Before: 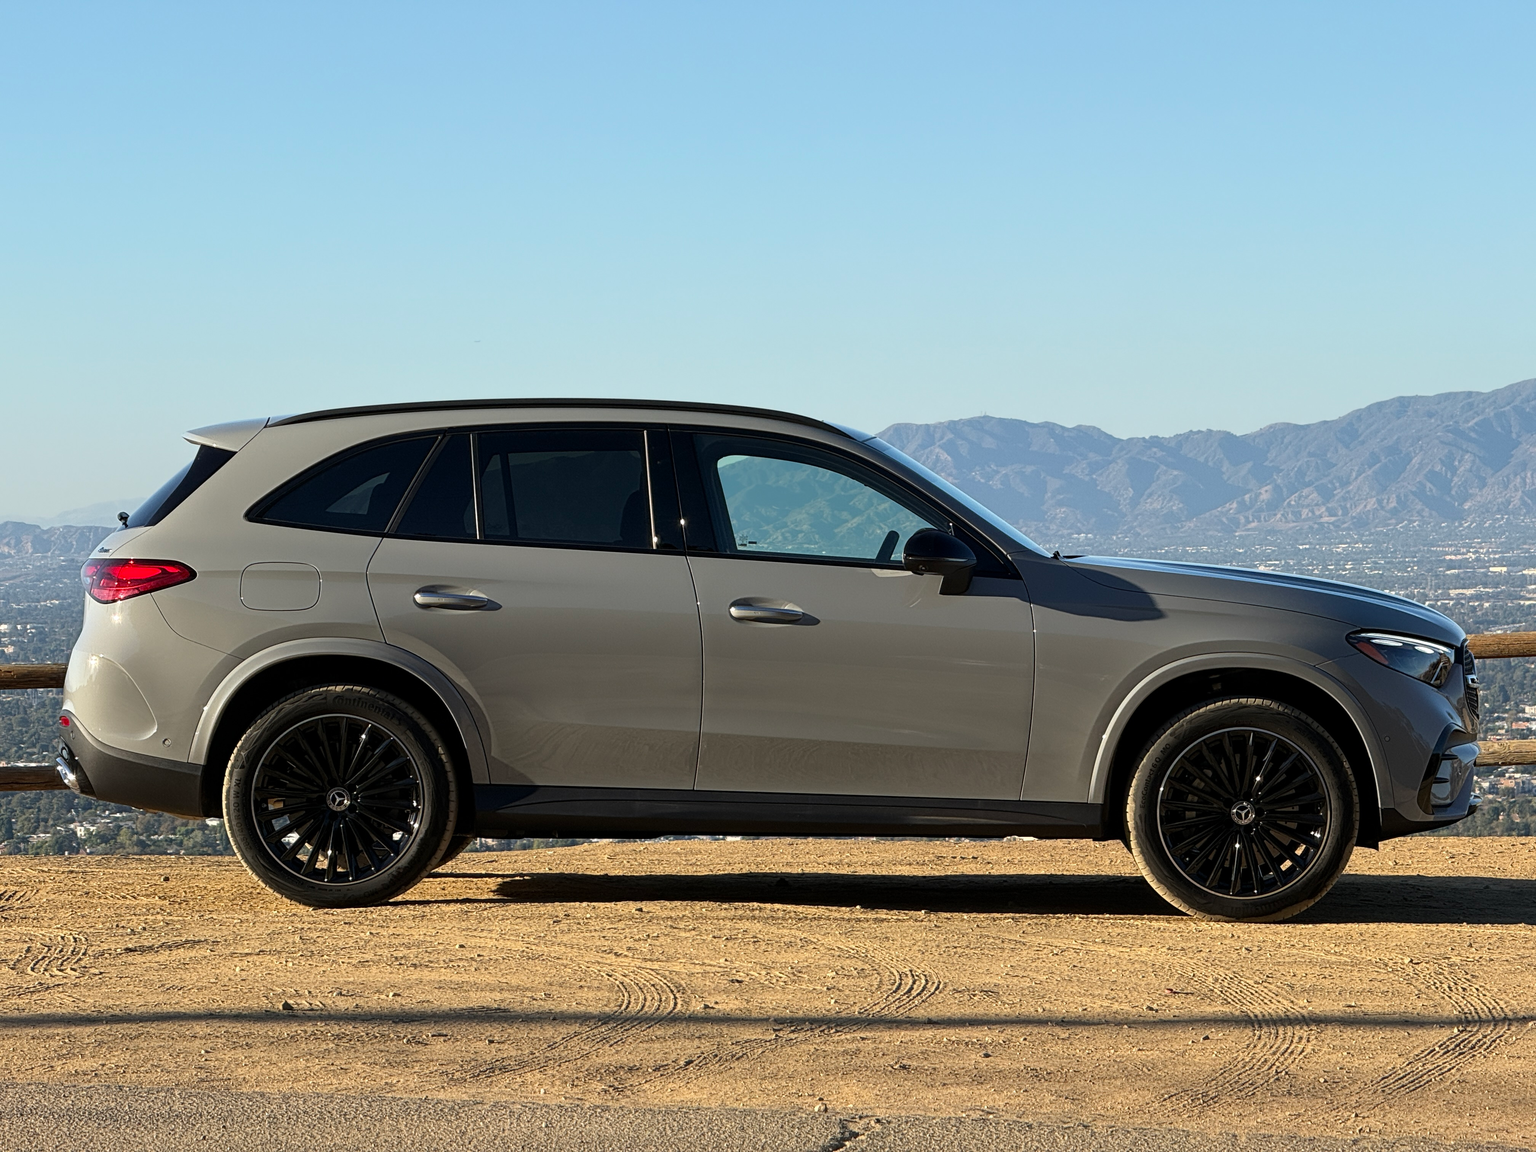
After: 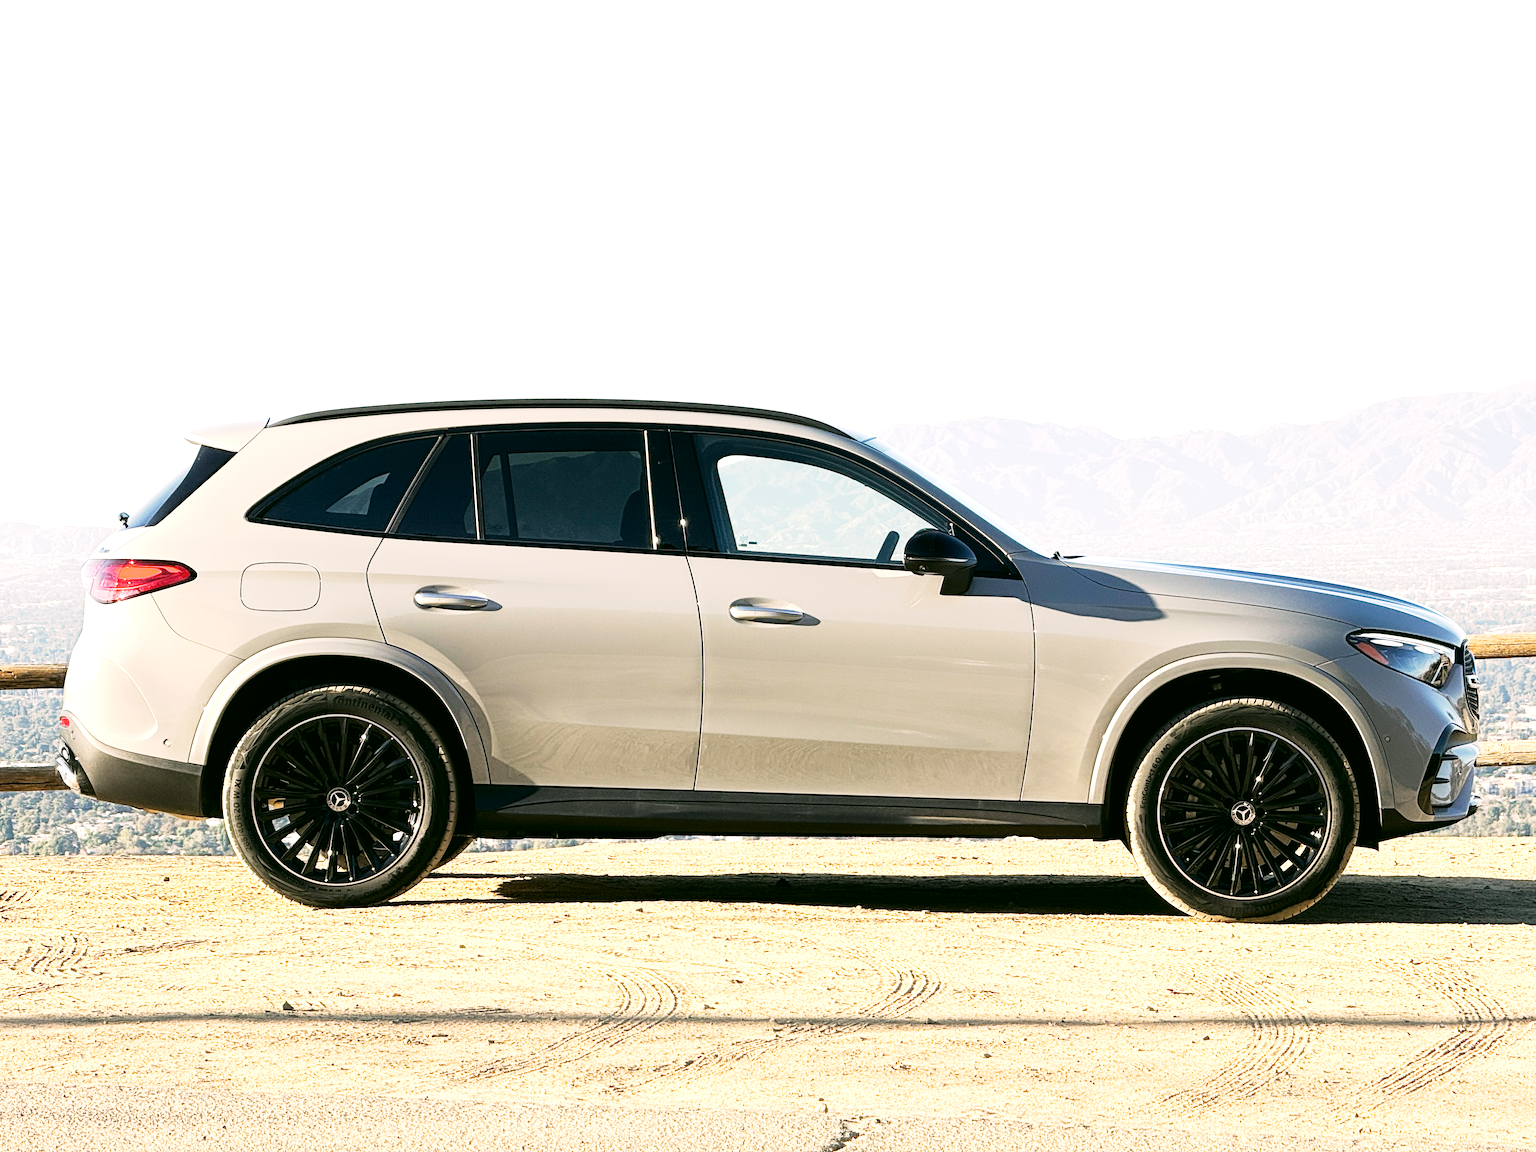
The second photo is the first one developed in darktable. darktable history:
base curve: curves: ch0 [(0, 0) (0.088, 0.125) (0.176, 0.251) (0.354, 0.501) (0.613, 0.749) (1, 0.877)], preserve colors none
exposure: black level correction 0, exposure 1.001 EV, compensate exposure bias true, compensate highlight preservation false
color correction: highlights a* 4.55, highlights b* 4.98, shadows a* -6.88, shadows b* 4.79
tone equalizer: -8 EV -1.06 EV, -7 EV -0.993 EV, -6 EV -0.837 EV, -5 EV -0.561 EV, -3 EV 0.602 EV, -2 EV 0.873 EV, -1 EV 0.996 EV, +0 EV 1.07 EV
